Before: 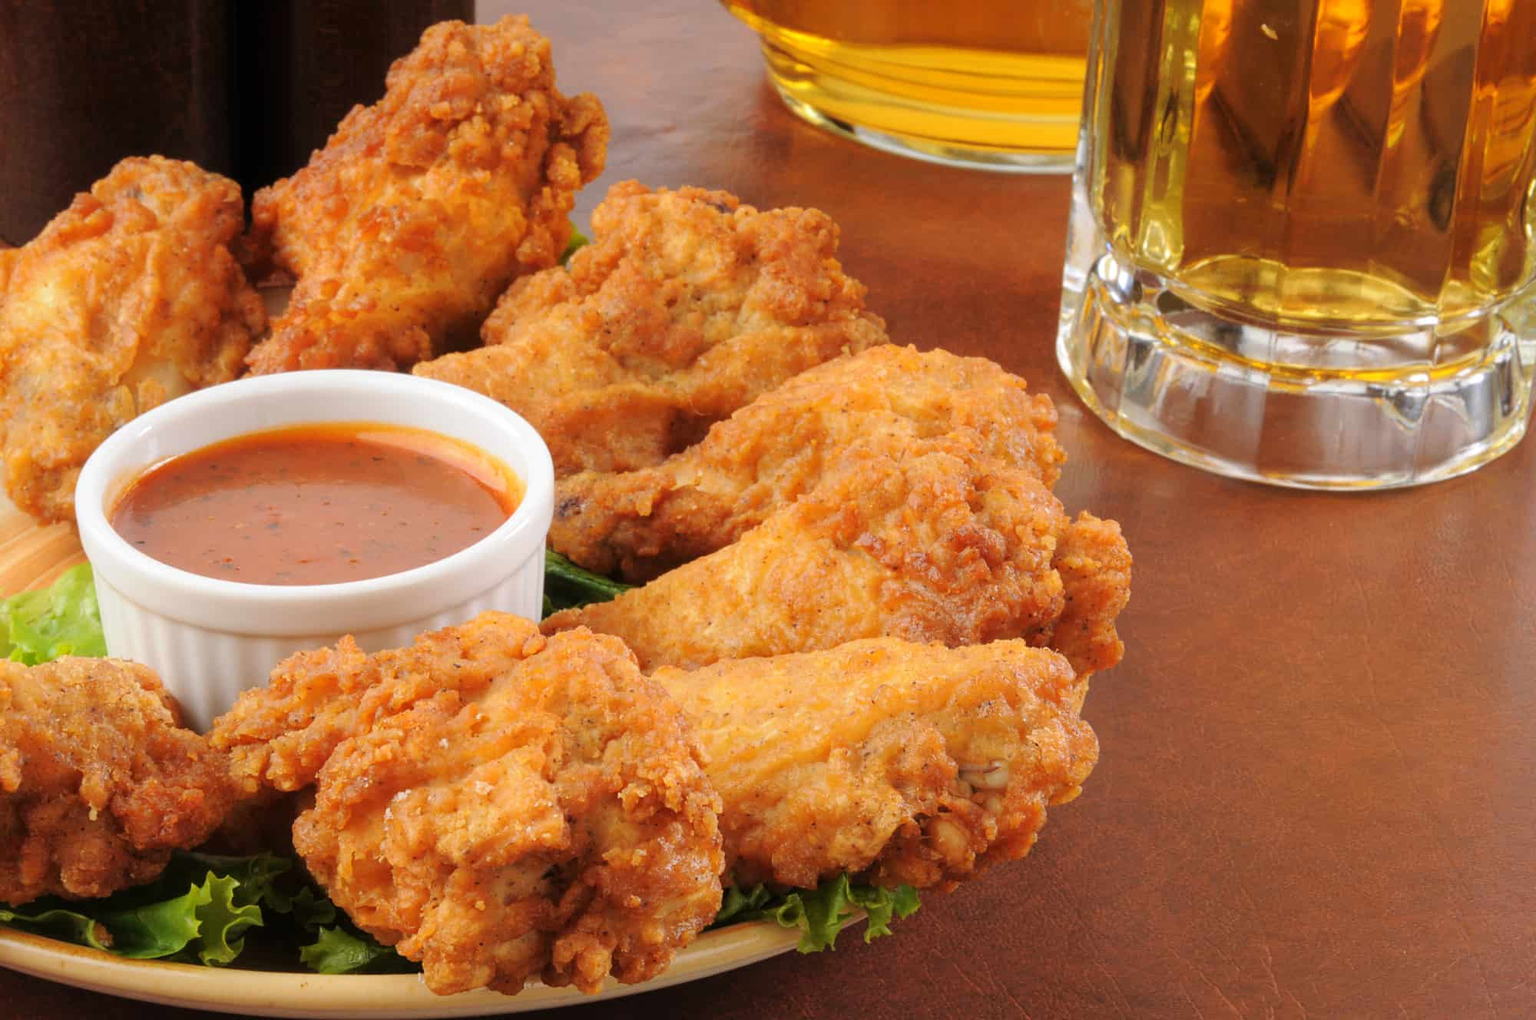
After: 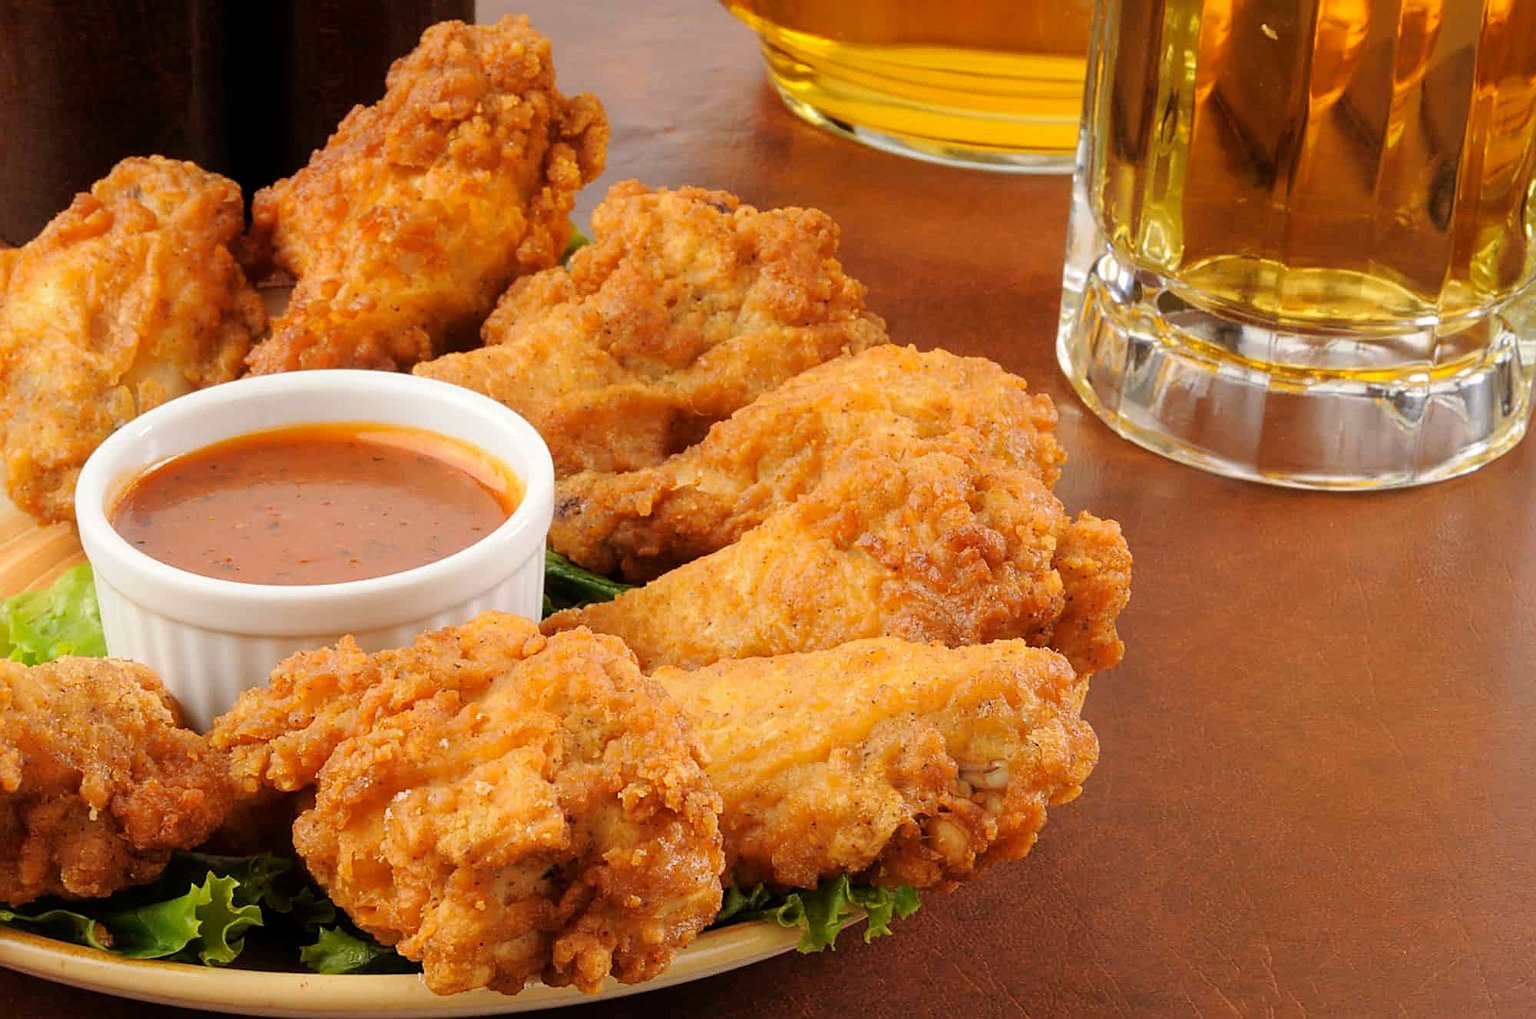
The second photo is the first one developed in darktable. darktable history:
color correction: highlights b* 3
sharpen: on, module defaults
